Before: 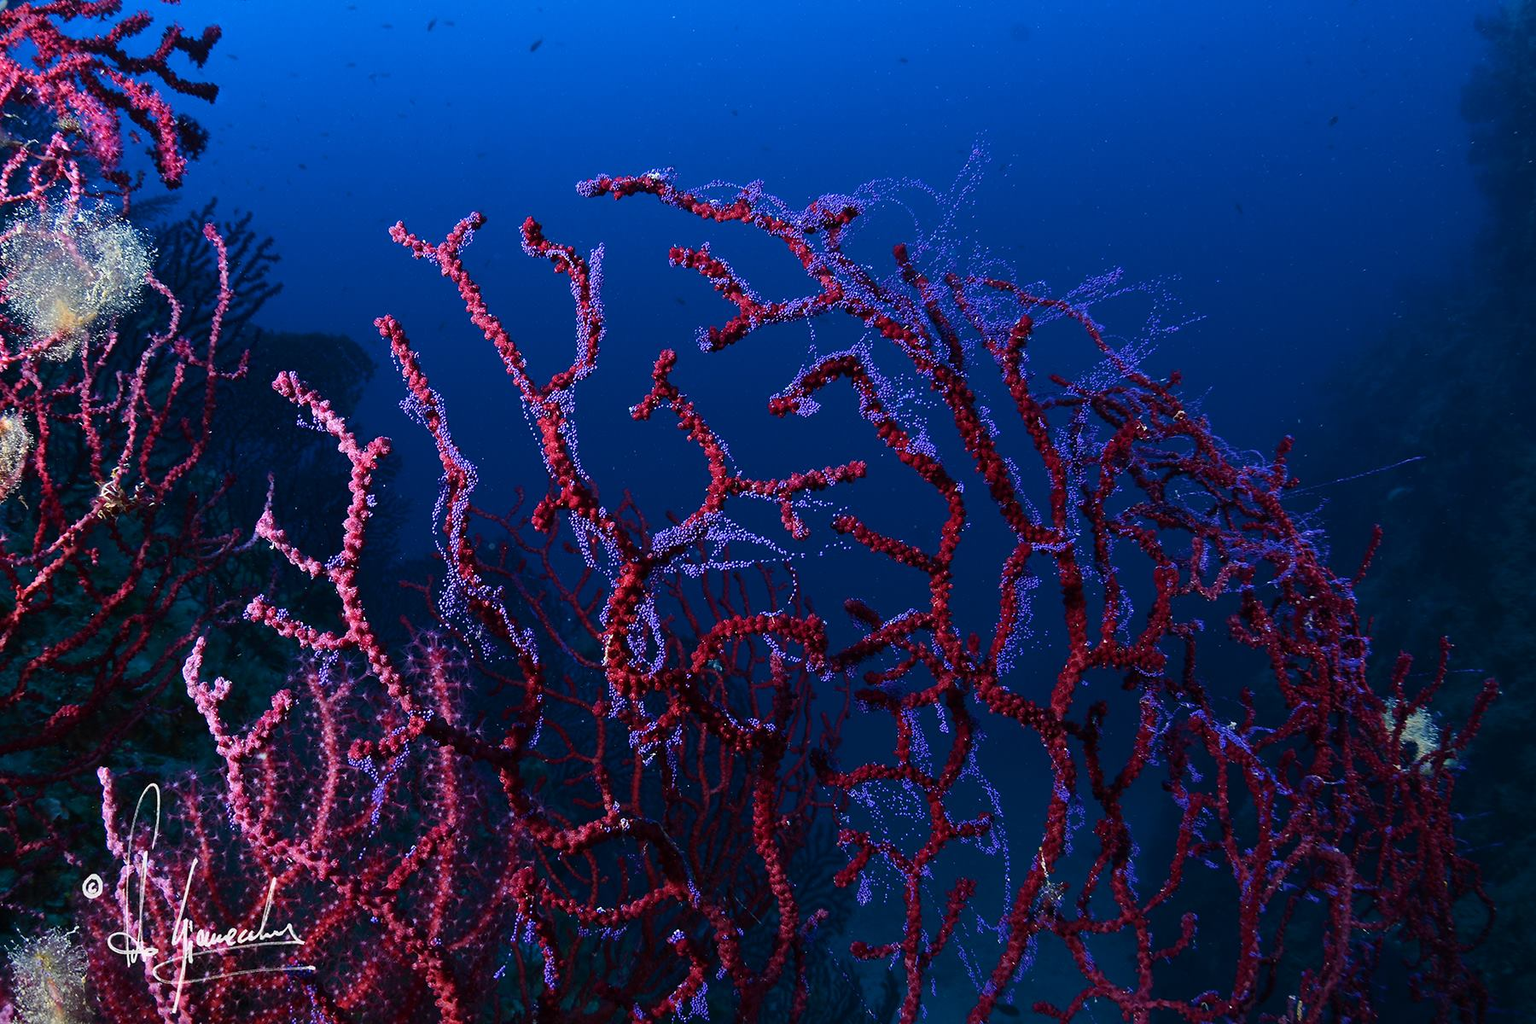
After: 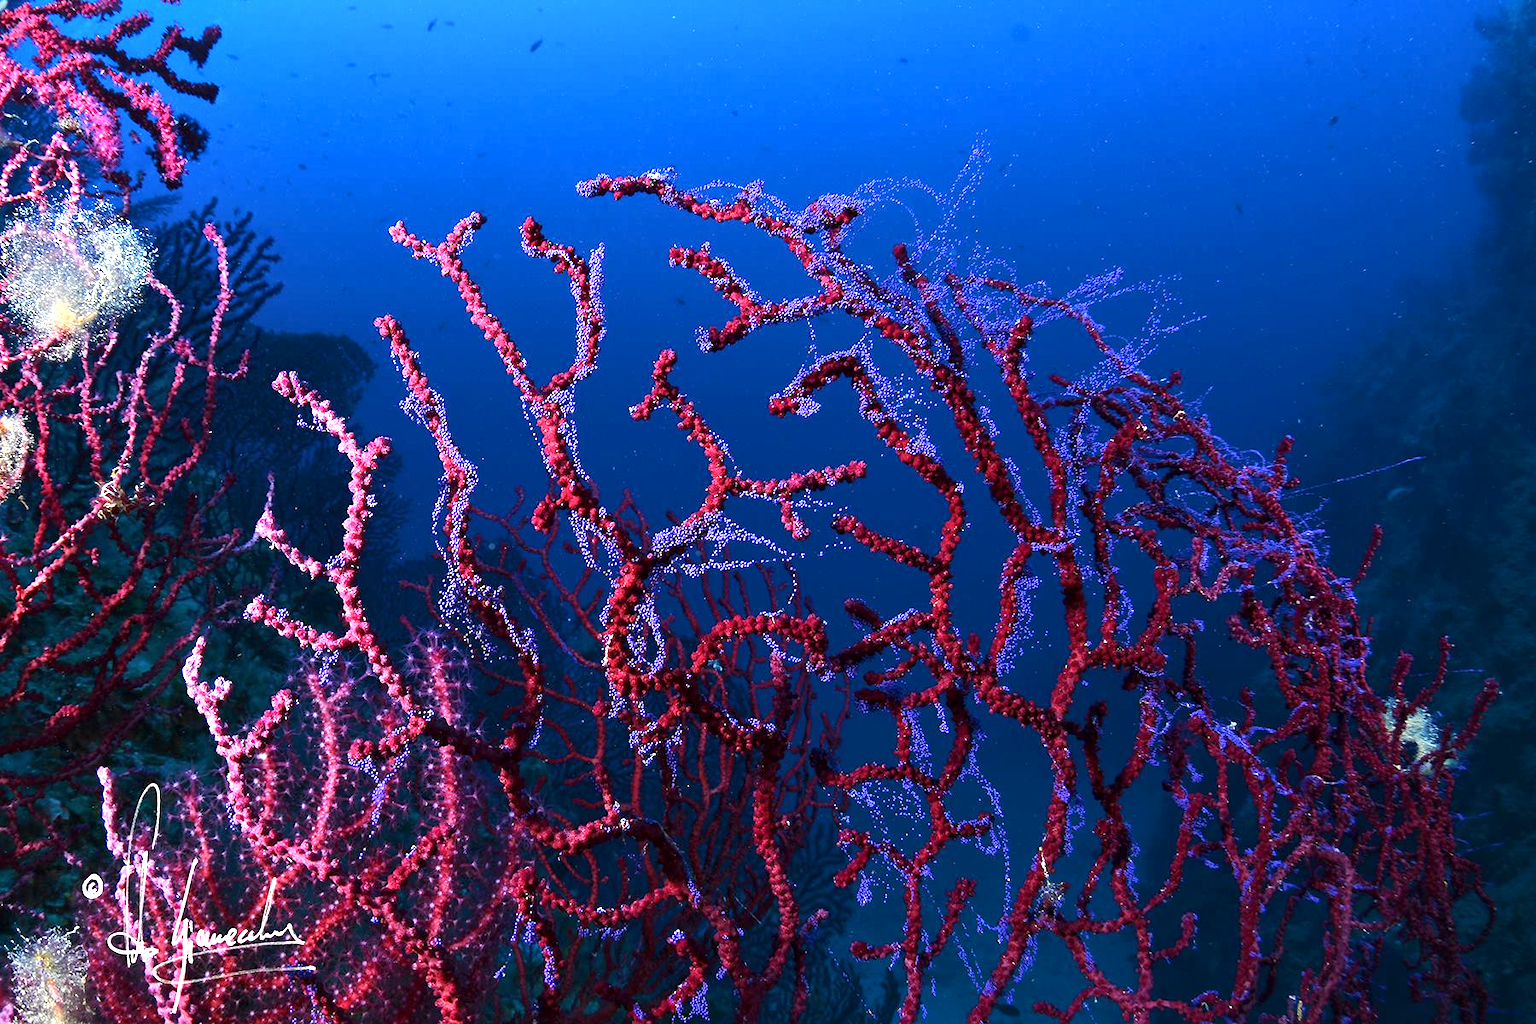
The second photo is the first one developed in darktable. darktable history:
local contrast: mode bilateral grid, contrast 20, coarseness 49, detail 129%, midtone range 0.2
exposure: black level correction 0, exposure 1.186 EV, compensate exposure bias true, compensate highlight preservation false
shadows and highlights: shadows -24.06, highlights 49.86, soften with gaussian
